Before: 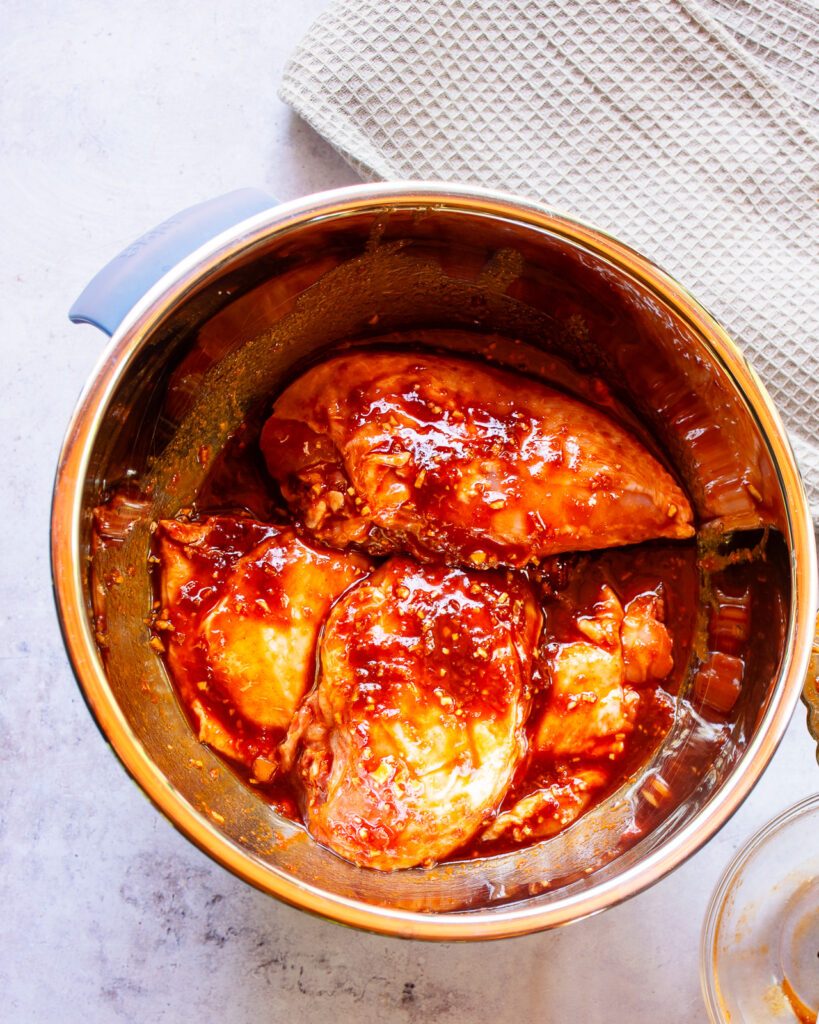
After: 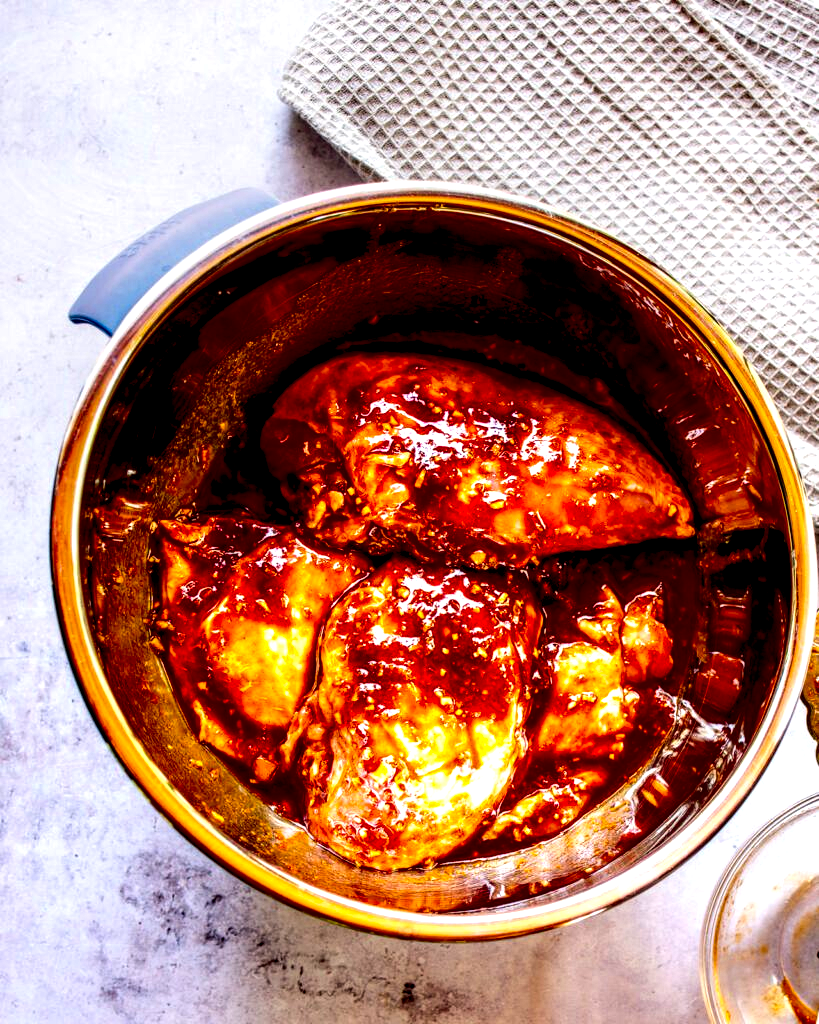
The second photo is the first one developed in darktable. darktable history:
local contrast: shadows 185%, detail 225%
contrast brightness saturation: contrast 0.08, saturation 0.2
color balance rgb: perceptual saturation grading › global saturation 20%, global vibrance 20%
